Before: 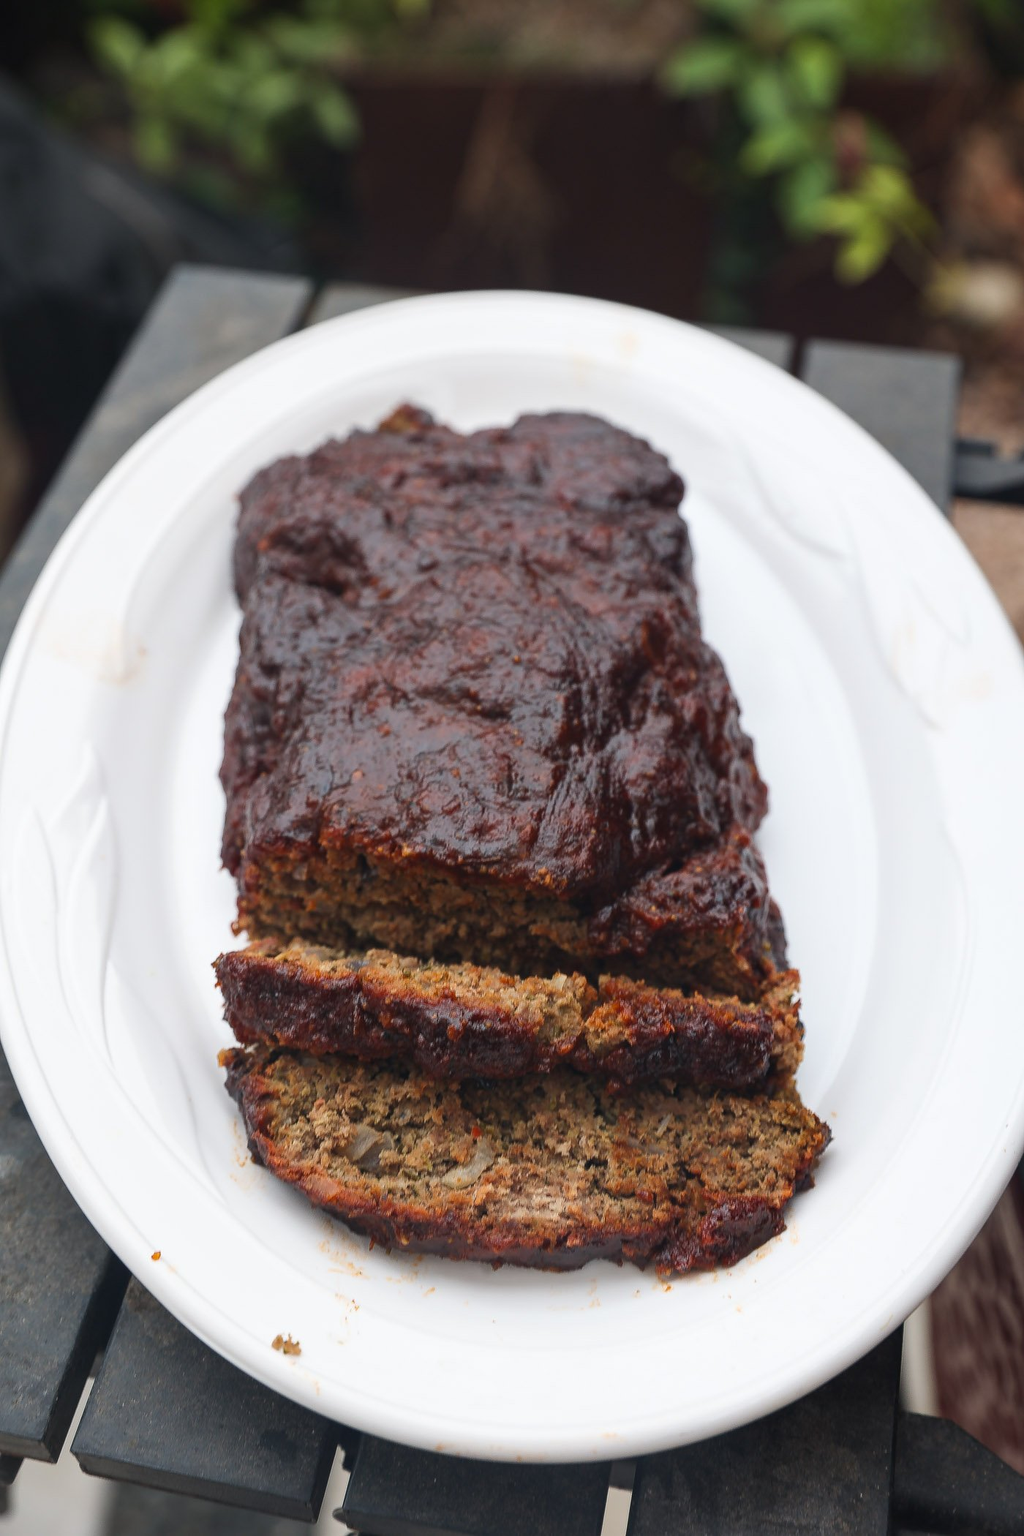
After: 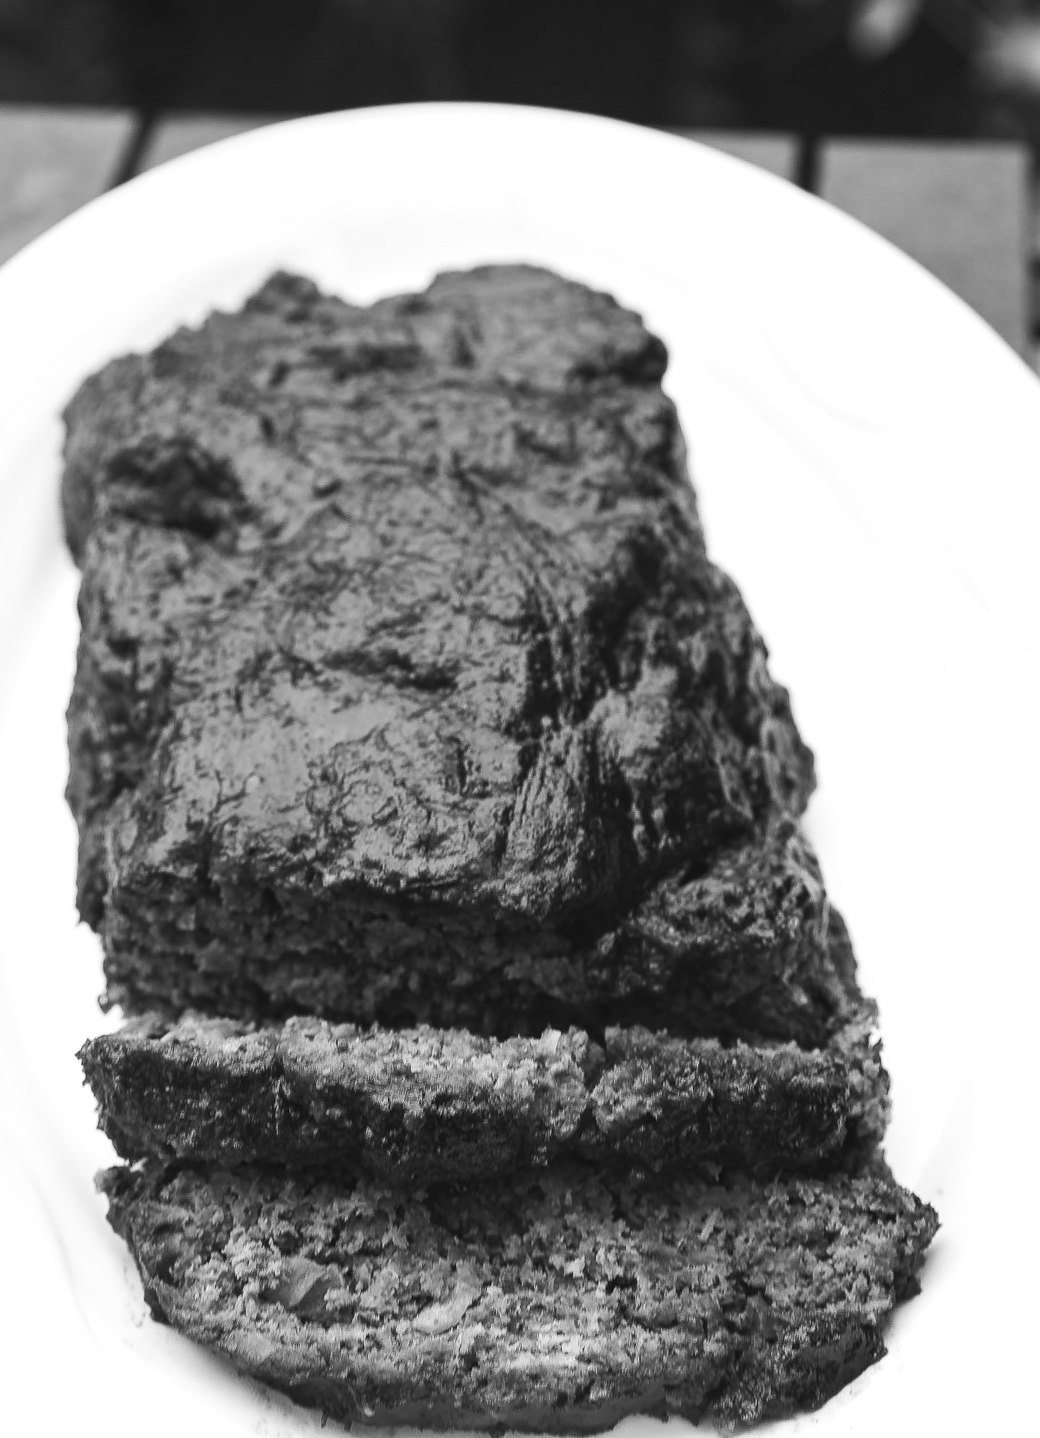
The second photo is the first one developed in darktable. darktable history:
tone equalizer: -8 EV -0.417 EV, -7 EV -0.389 EV, -6 EV -0.333 EV, -5 EV -0.222 EV, -3 EV 0.222 EV, -2 EV 0.333 EV, -1 EV 0.389 EV, +0 EV 0.417 EV, edges refinement/feathering 500, mask exposure compensation -1.57 EV, preserve details no
contrast brightness saturation: contrast 0.2, brightness 0.16, saturation 0.22
color calibration: output gray [0.22, 0.42, 0.37, 0], gray › normalize channels true, illuminant same as pipeline (D50), adaptation XYZ, x 0.346, y 0.359, gamut compression 0
rotate and perspective: rotation -4.57°, crop left 0.054, crop right 0.944, crop top 0.087, crop bottom 0.914
crop: left 16.768%, top 8.653%, right 8.362%, bottom 12.485%
